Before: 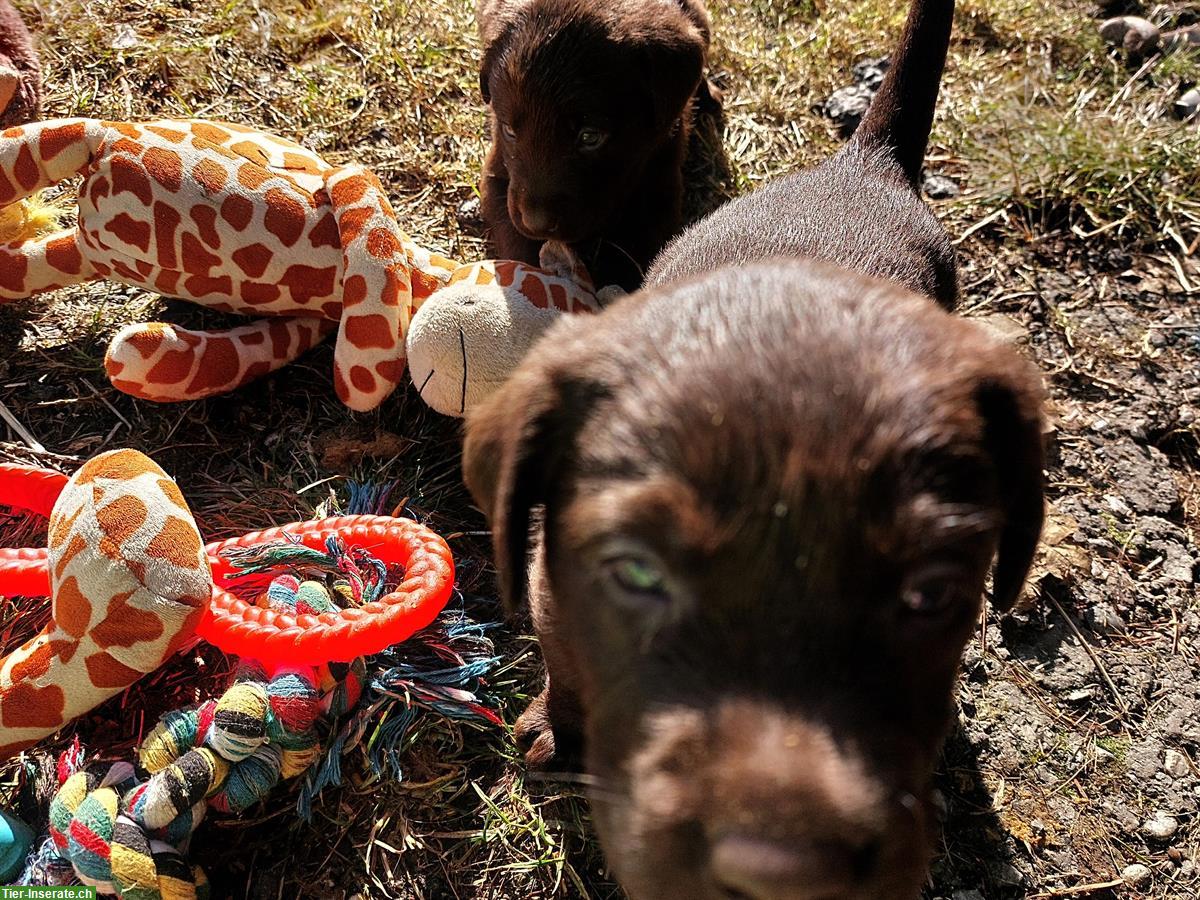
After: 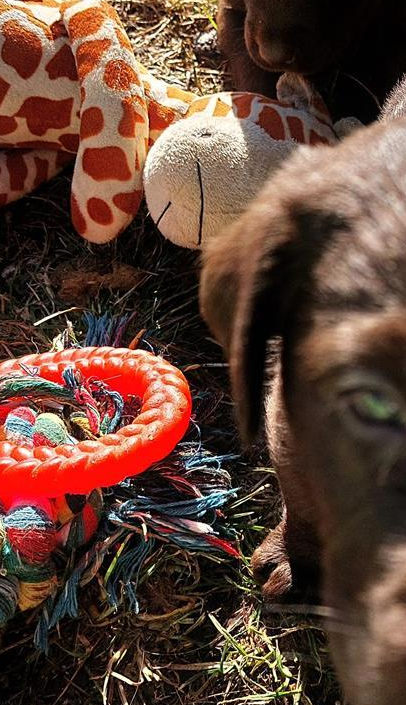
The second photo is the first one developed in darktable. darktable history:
exposure: compensate exposure bias true, compensate highlight preservation false
crop and rotate: left 21.924%, top 18.692%, right 44.172%, bottom 2.966%
